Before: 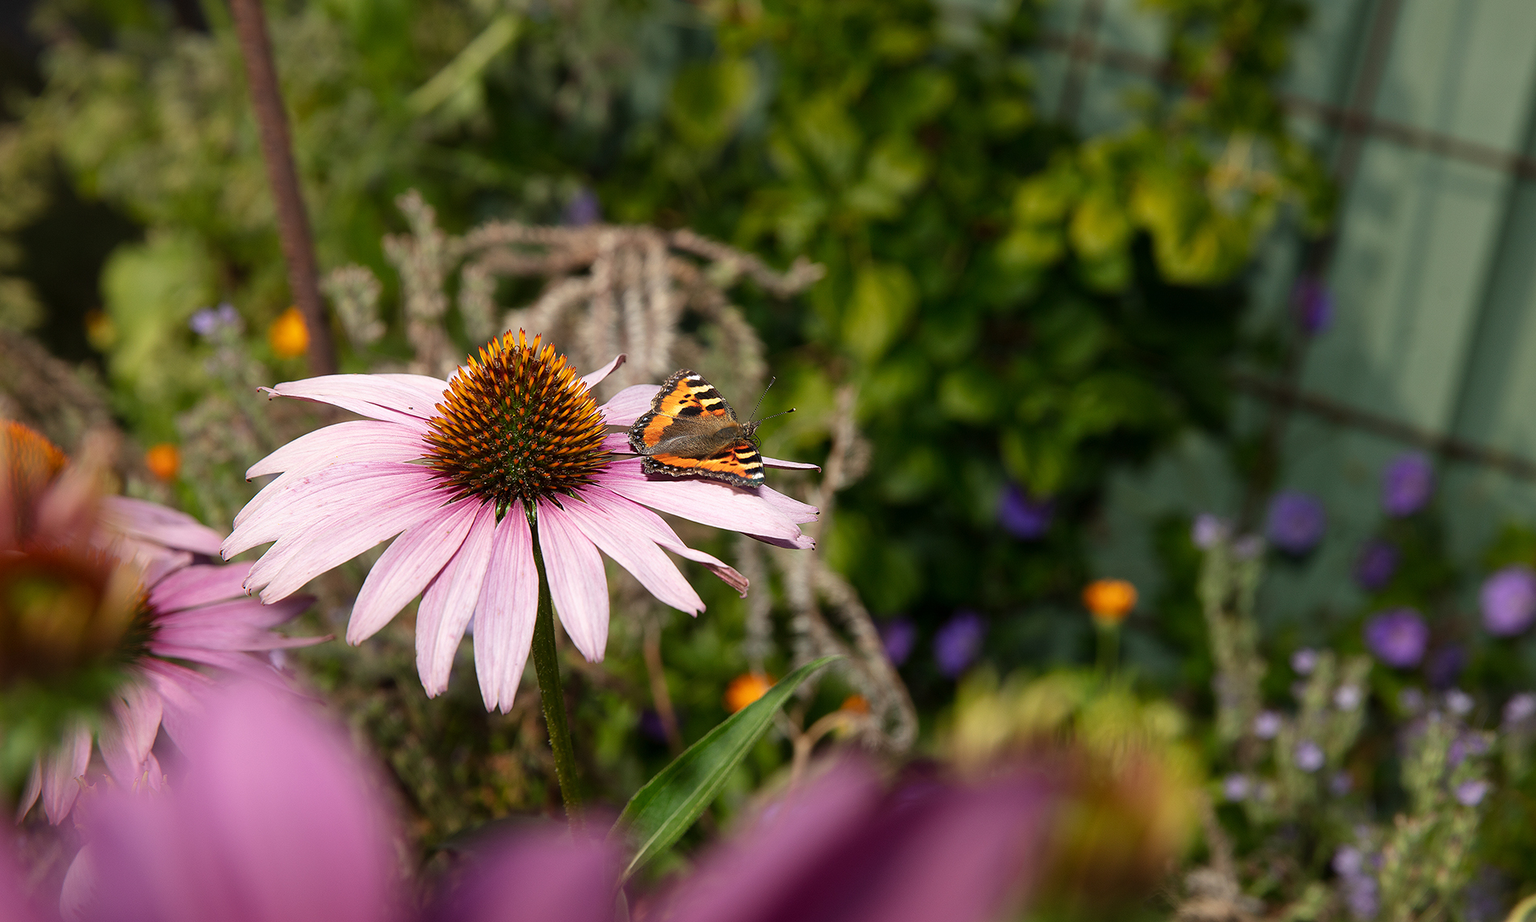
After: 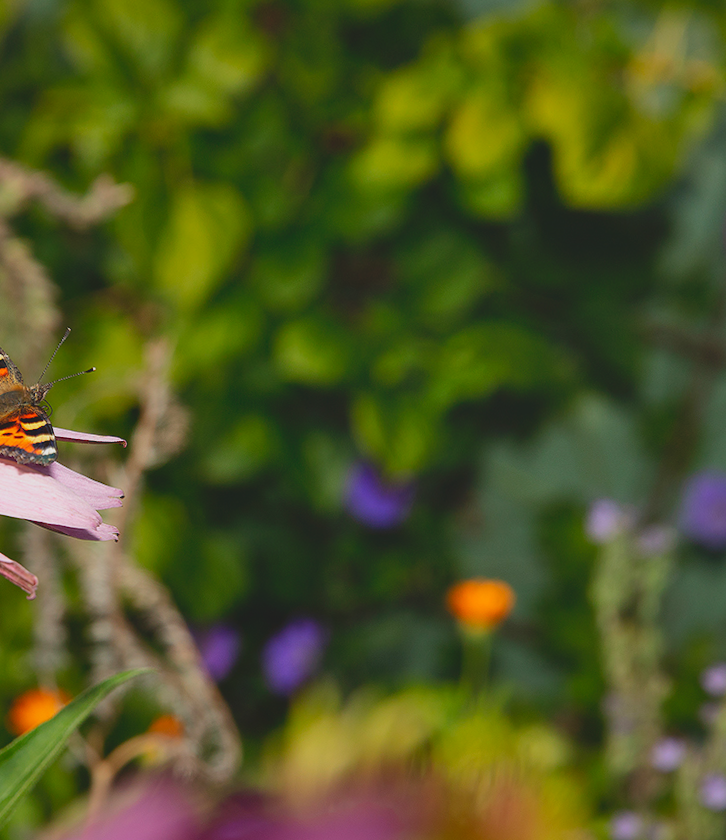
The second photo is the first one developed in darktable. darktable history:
shadows and highlights: soften with gaussian
crop: left 45.721%, top 13.393%, right 14.118%, bottom 10.01%
rotate and perspective: rotation 0.074°, lens shift (vertical) 0.096, lens shift (horizontal) -0.041, crop left 0.043, crop right 0.952, crop top 0.024, crop bottom 0.979
contrast brightness saturation: contrast -0.19, saturation 0.19
